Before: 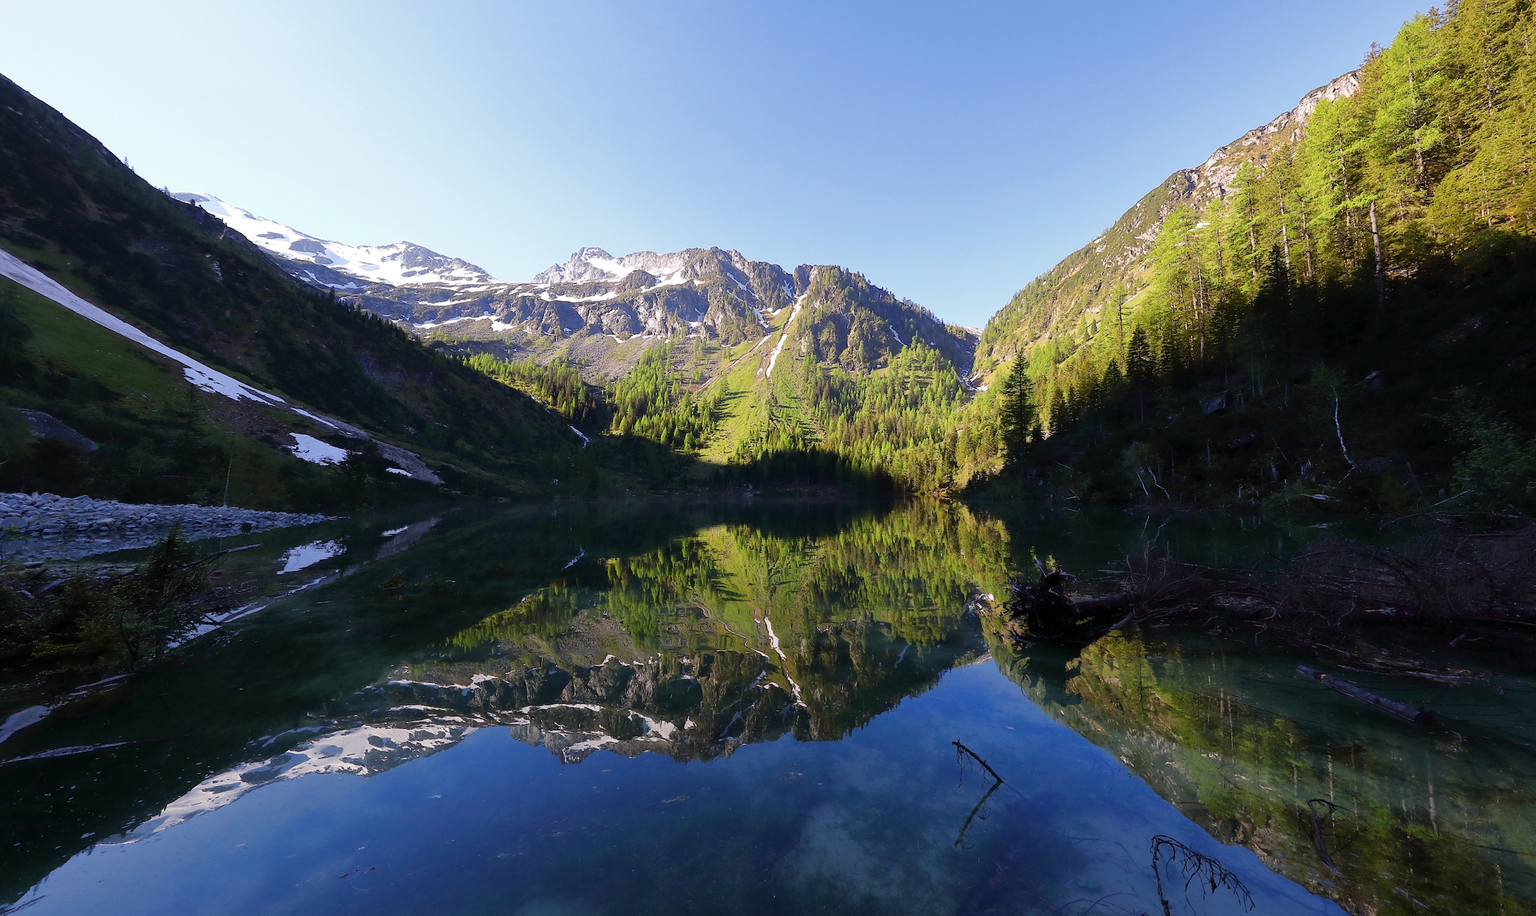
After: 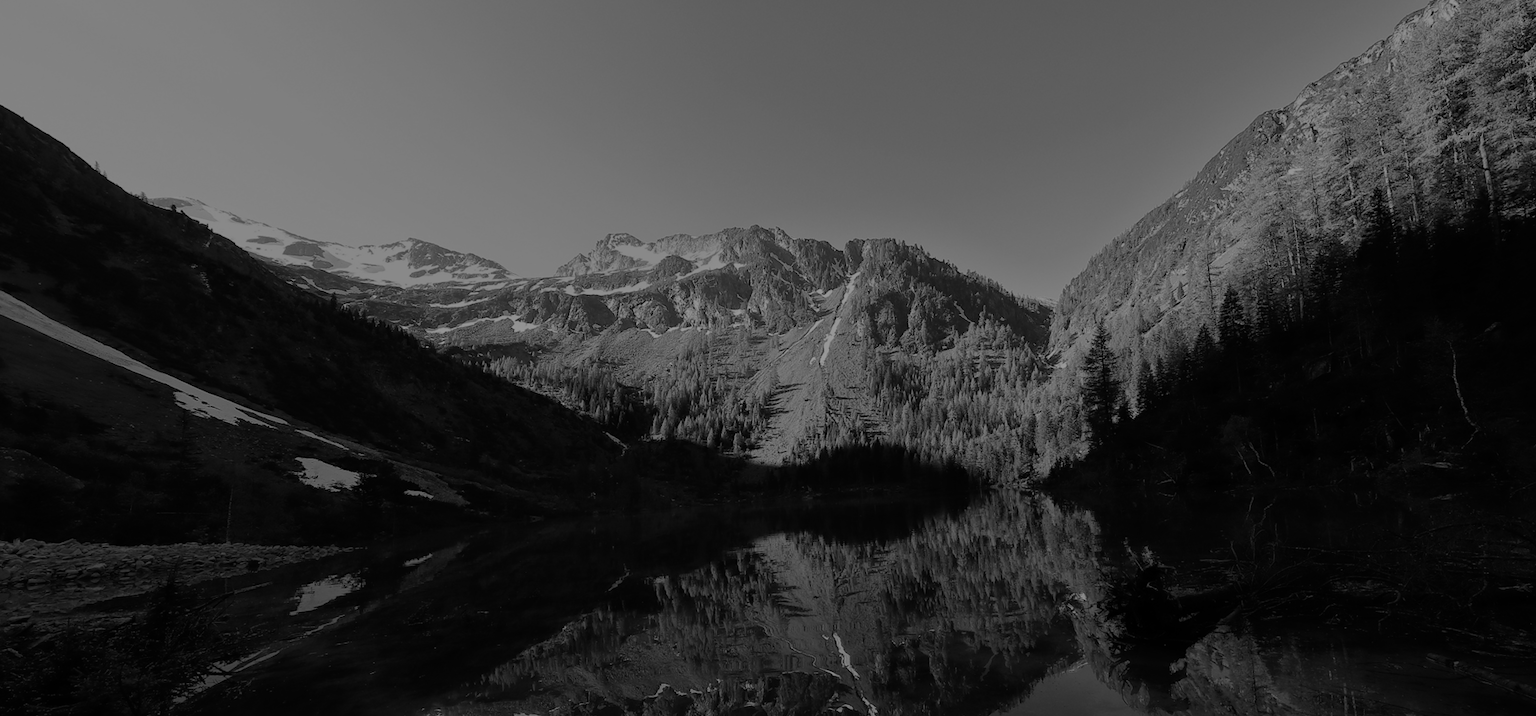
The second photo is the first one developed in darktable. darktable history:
crop: left 3.015%, top 8.969%, right 9.647%, bottom 26.457%
rotate and perspective: rotation -3.18°, automatic cropping off
monochrome: on, module defaults
tone equalizer: -8 EV -2 EV, -7 EV -2 EV, -6 EV -2 EV, -5 EV -2 EV, -4 EV -2 EV, -3 EV -2 EV, -2 EV -2 EV, -1 EV -1.63 EV, +0 EV -2 EV
